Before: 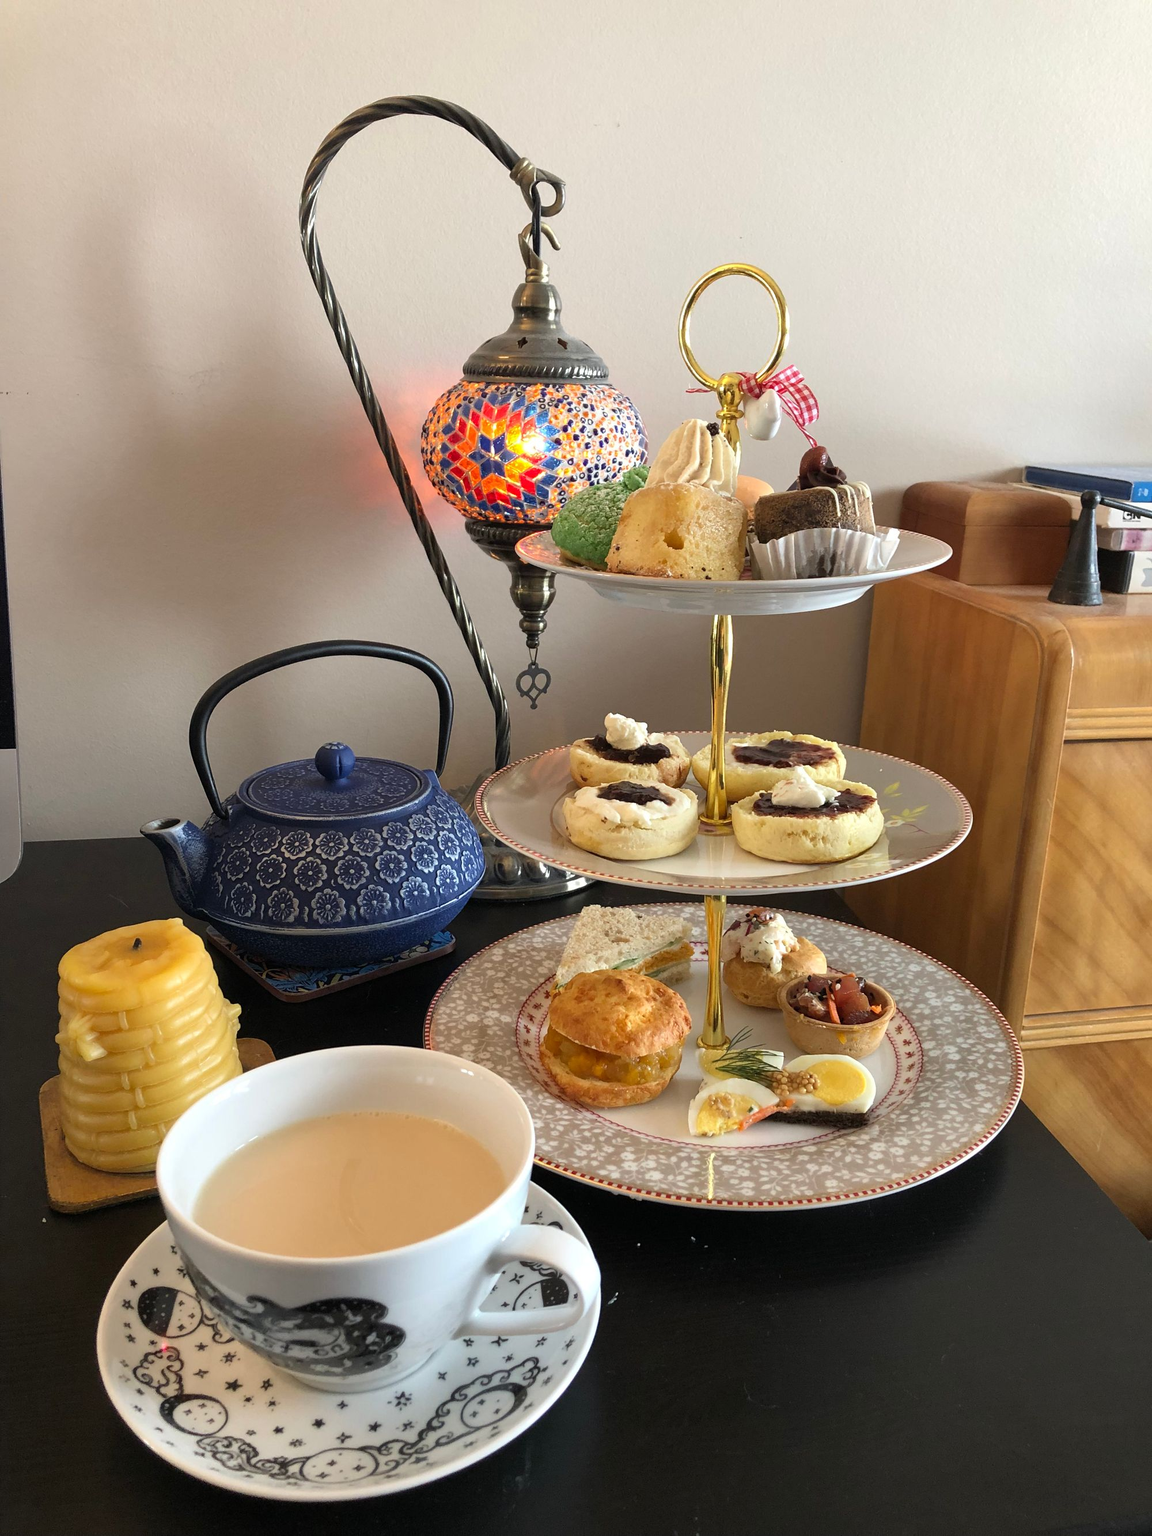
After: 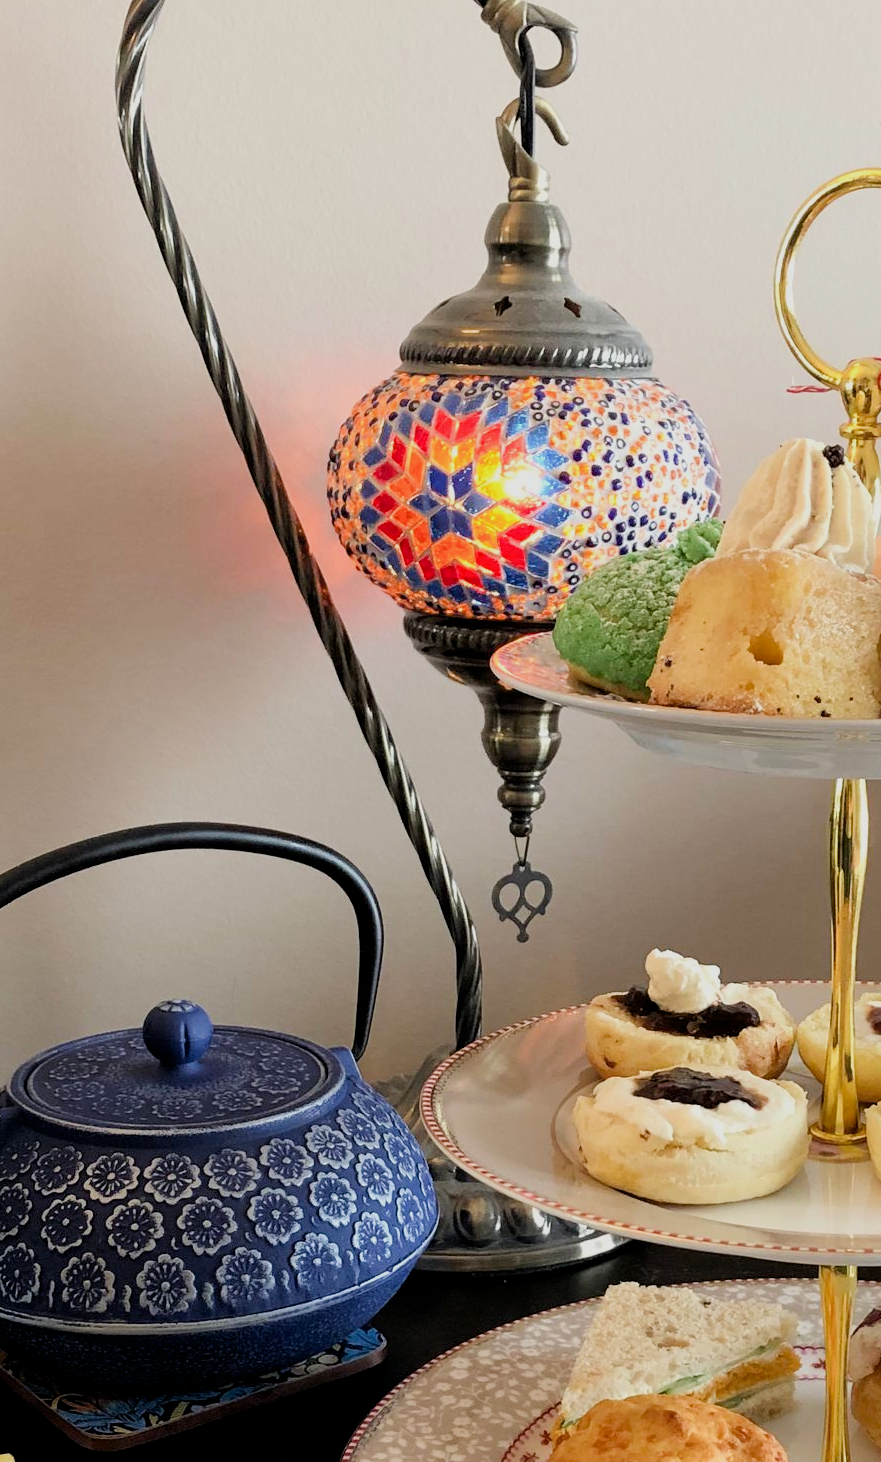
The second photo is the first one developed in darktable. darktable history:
filmic rgb: black relative exposure -7.65 EV, white relative exposure 4.56 EV, hardness 3.61
crop: left 20.248%, top 10.86%, right 35.675%, bottom 34.321%
exposure: black level correction 0.005, exposure 0.417 EV, compensate highlight preservation false
